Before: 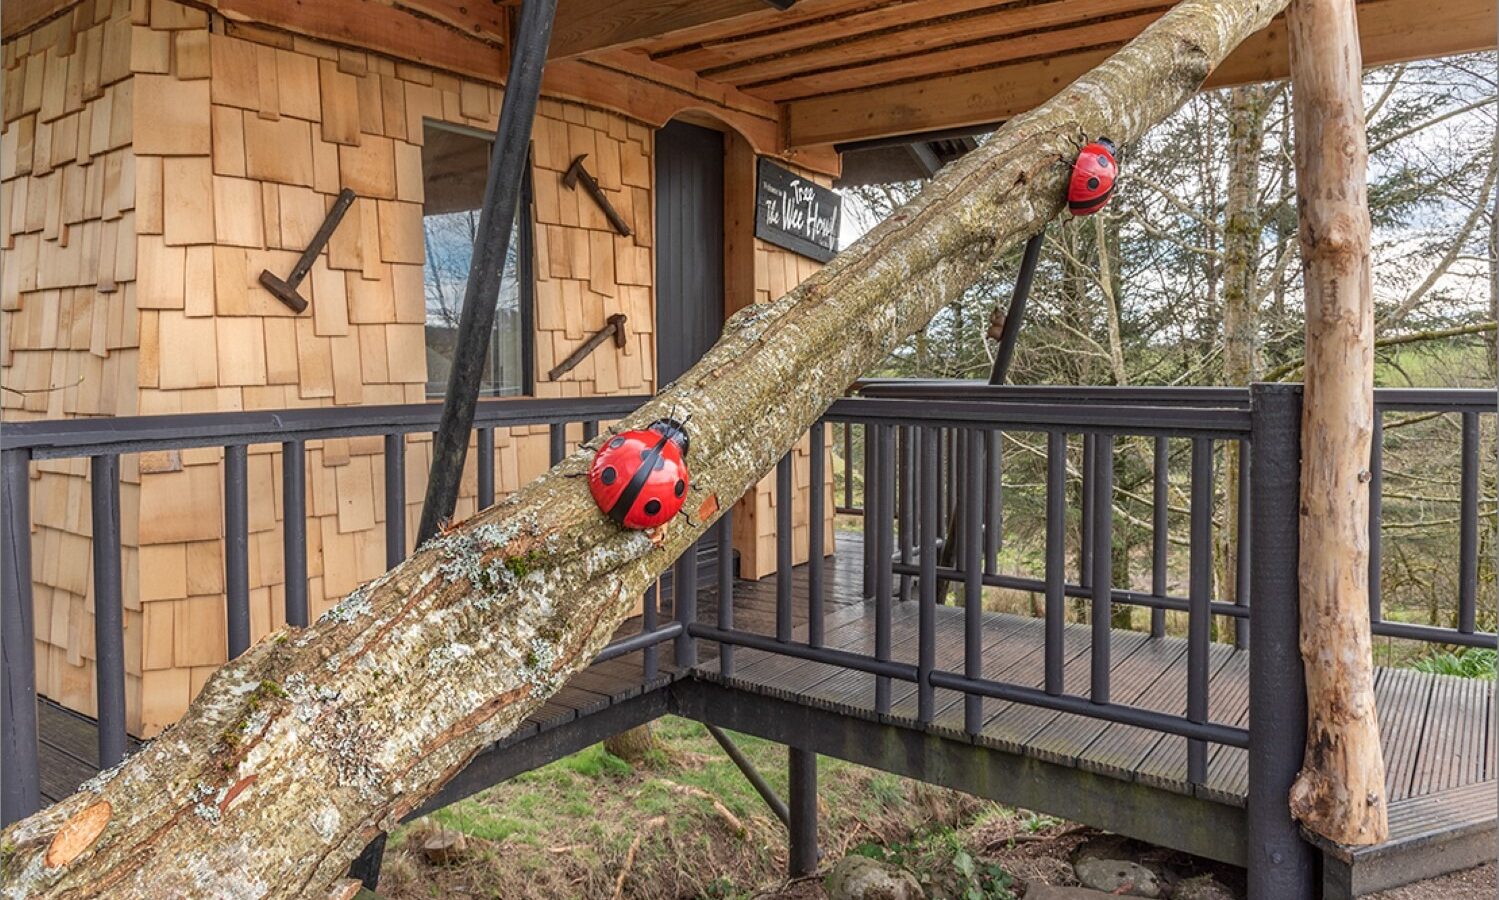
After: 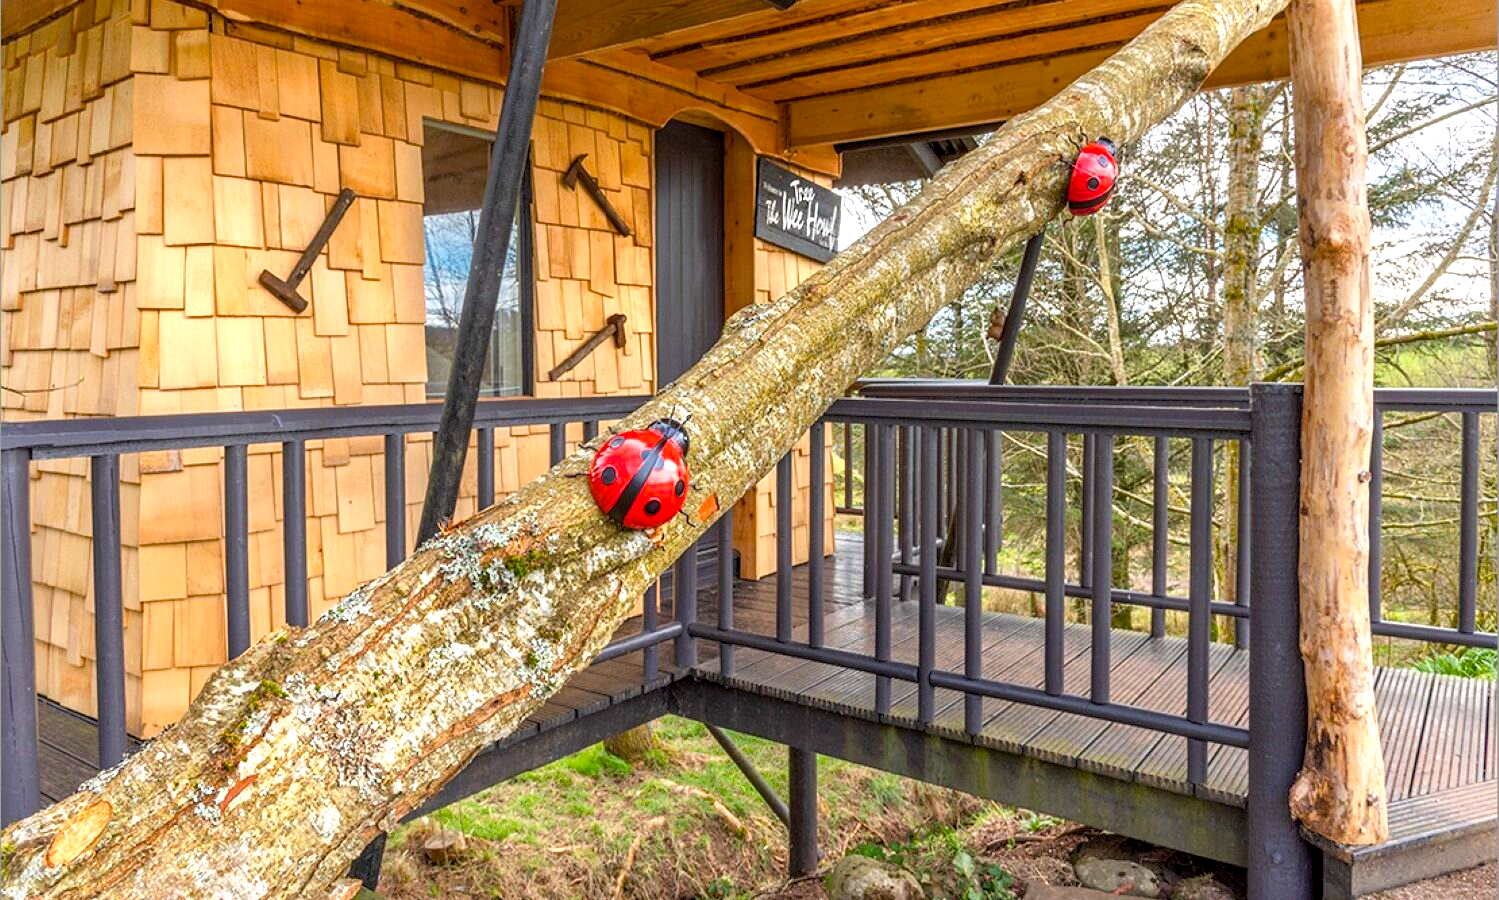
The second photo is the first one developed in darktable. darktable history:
exposure: exposure 0.638 EV, compensate highlight preservation false
color balance rgb: global offset › luminance -0.487%, linear chroma grading › shadows 9.326%, linear chroma grading › highlights 9.893%, linear chroma grading › global chroma 15.475%, linear chroma grading › mid-tones 14.989%, perceptual saturation grading › global saturation 0.717%, perceptual saturation grading › mid-tones 11.38%, global vibrance 20%
